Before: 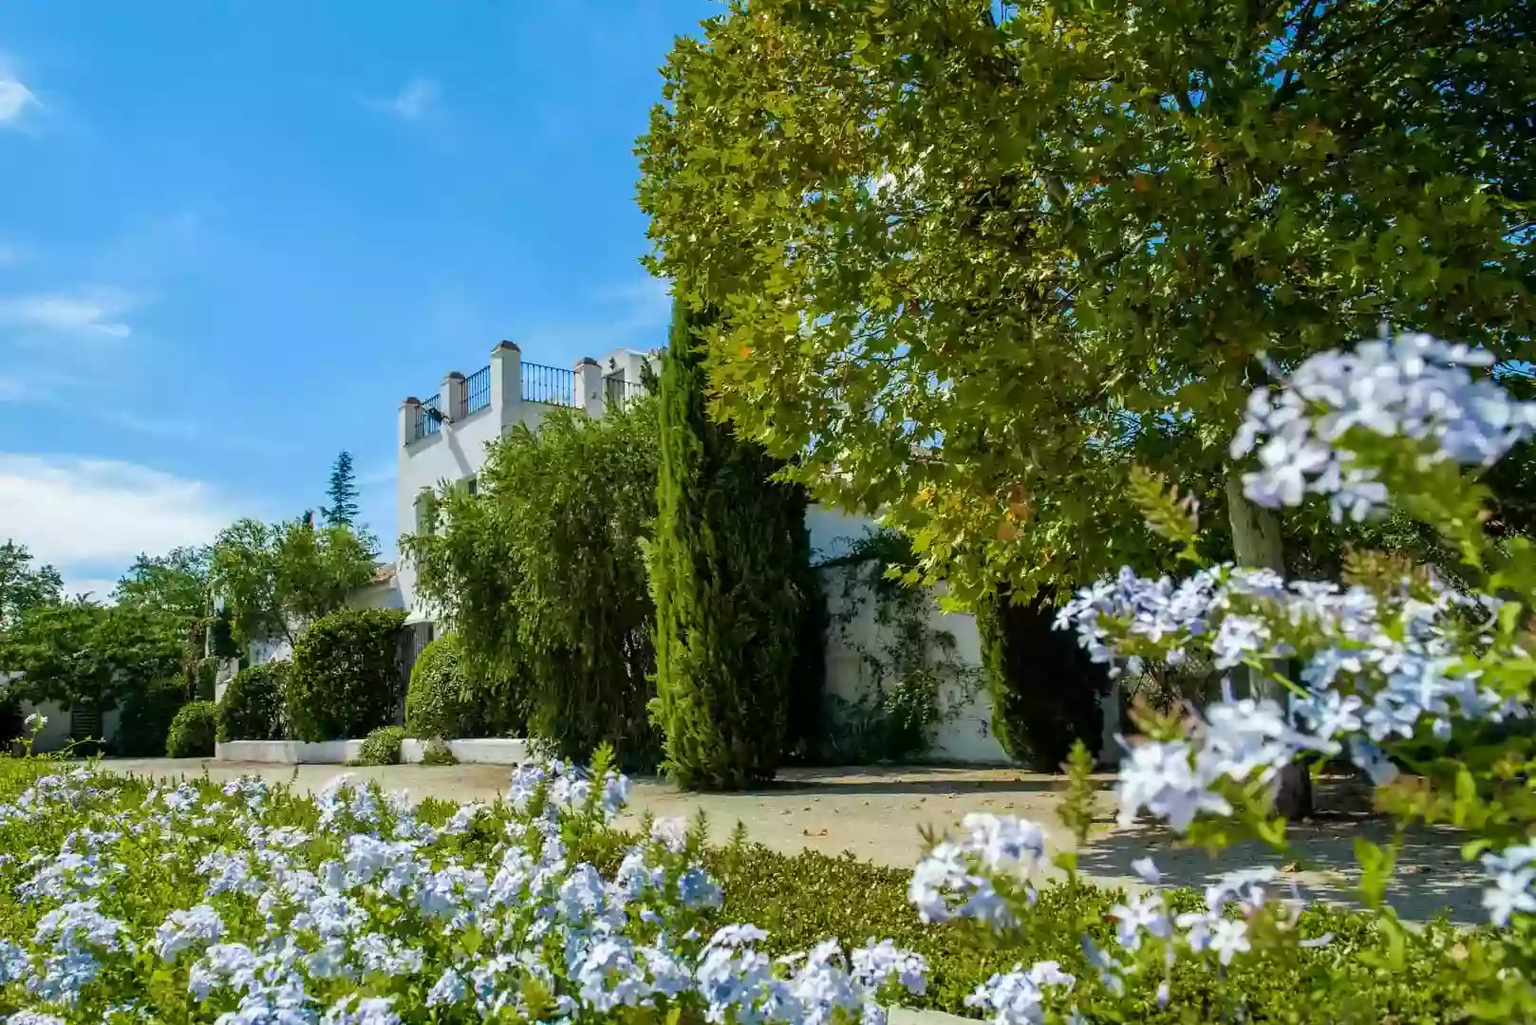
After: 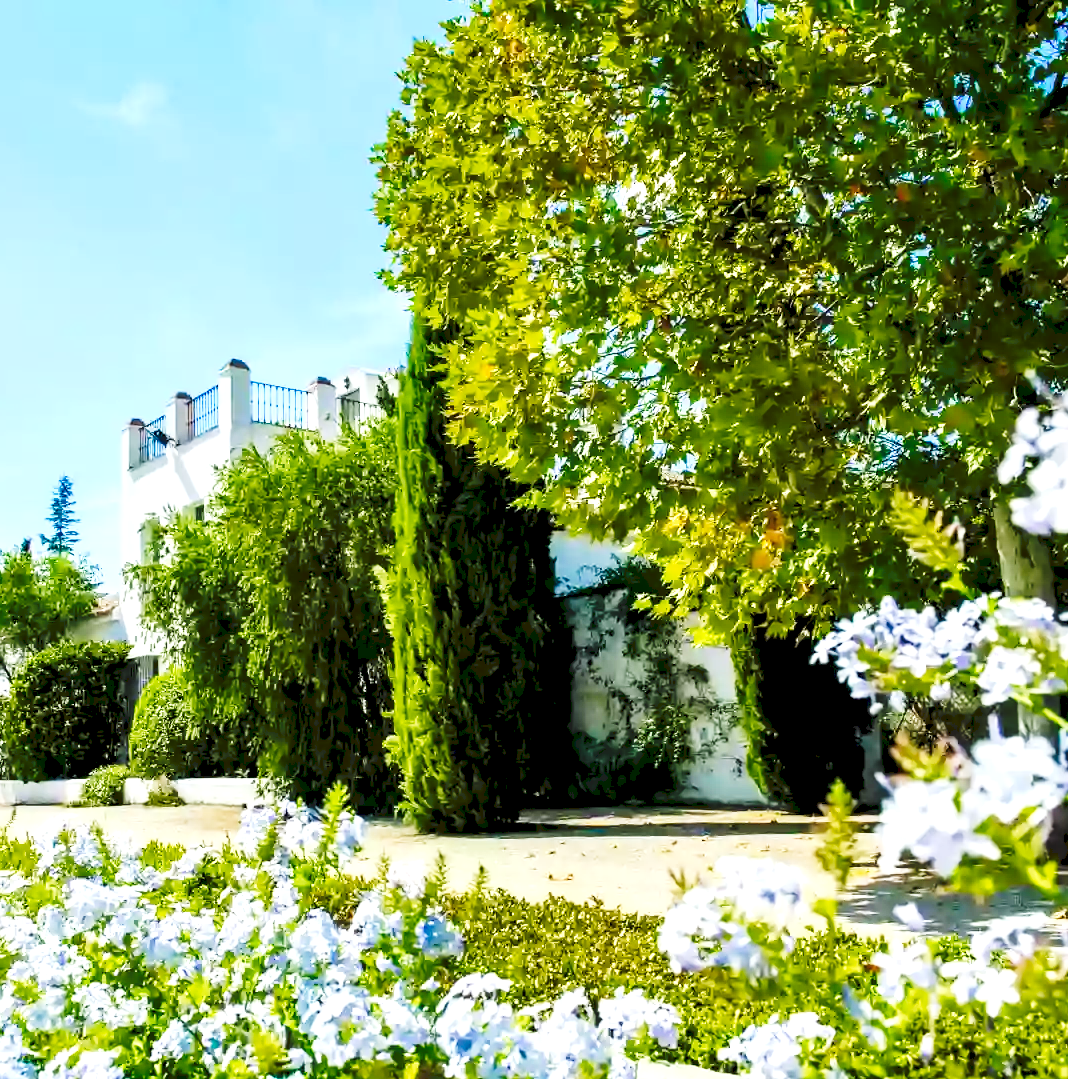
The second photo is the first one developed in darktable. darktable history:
crop and rotate: left 18.442%, right 15.508%
tone curve: curves: ch0 [(0, 0) (0.003, 0.108) (0.011, 0.108) (0.025, 0.108) (0.044, 0.113) (0.069, 0.113) (0.1, 0.121) (0.136, 0.136) (0.177, 0.16) (0.224, 0.192) (0.277, 0.246) (0.335, 0.324) (0.399, 0.419) (0.468, 0.518) (0.543, 0.622) (0.623, 0.721) (0.709, 0.815) (0.801, 0.893) (0.898, 0.949) (1, 1)], preserve colors none
exposure: black level correction 0.008, exposure 0.979 EV, compensate highlight preservation false
